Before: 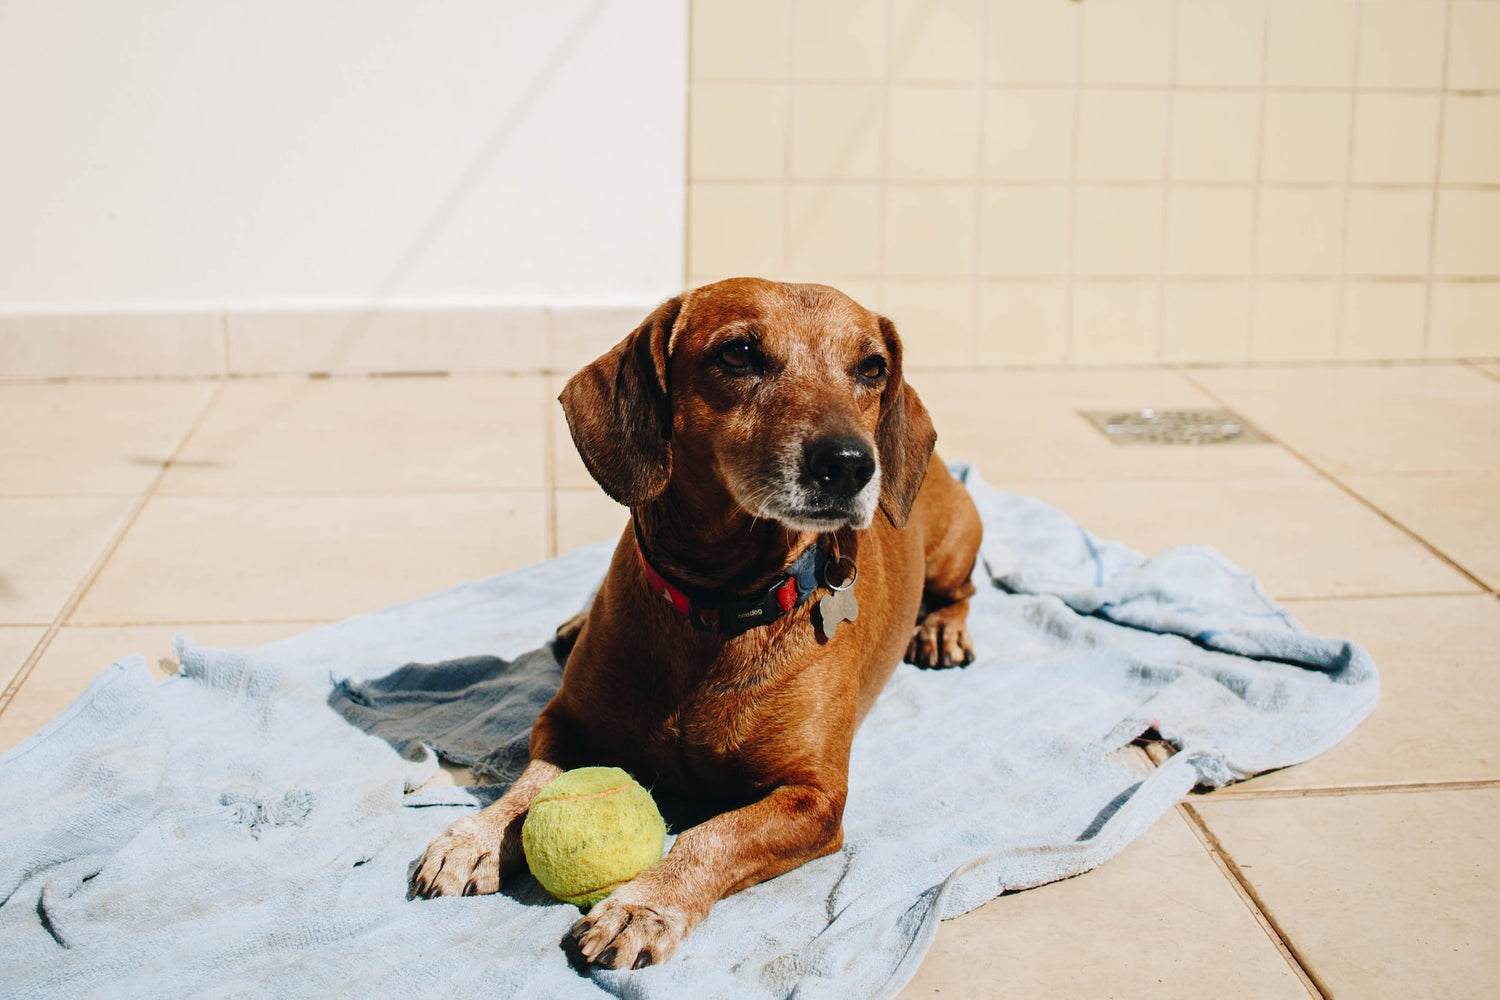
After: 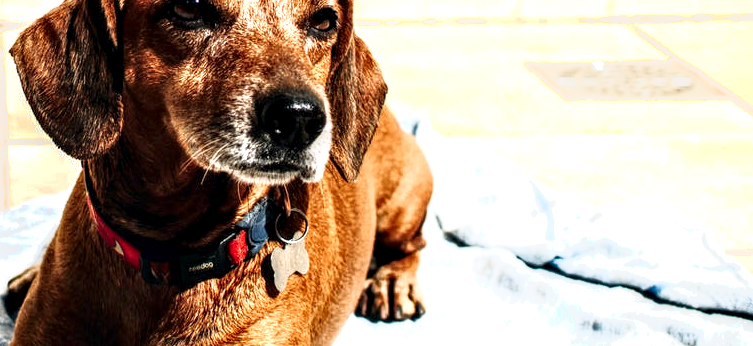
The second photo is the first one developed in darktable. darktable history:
local contrast: highlights 20%, shadows 70%, detail 170%
crop: left 36.607%, top 34.735%, right 13.146%, bottom 30.611%
contrast brightness saturation: contrast -0.02, brightness -0.01, saturation 0.03
exposure: black level correction 0, exposure 0.9 EV, compensate highlight preservation false
shadows and highlights: shadows -62.32, white point adjustment -5.22, highlights 61.59
